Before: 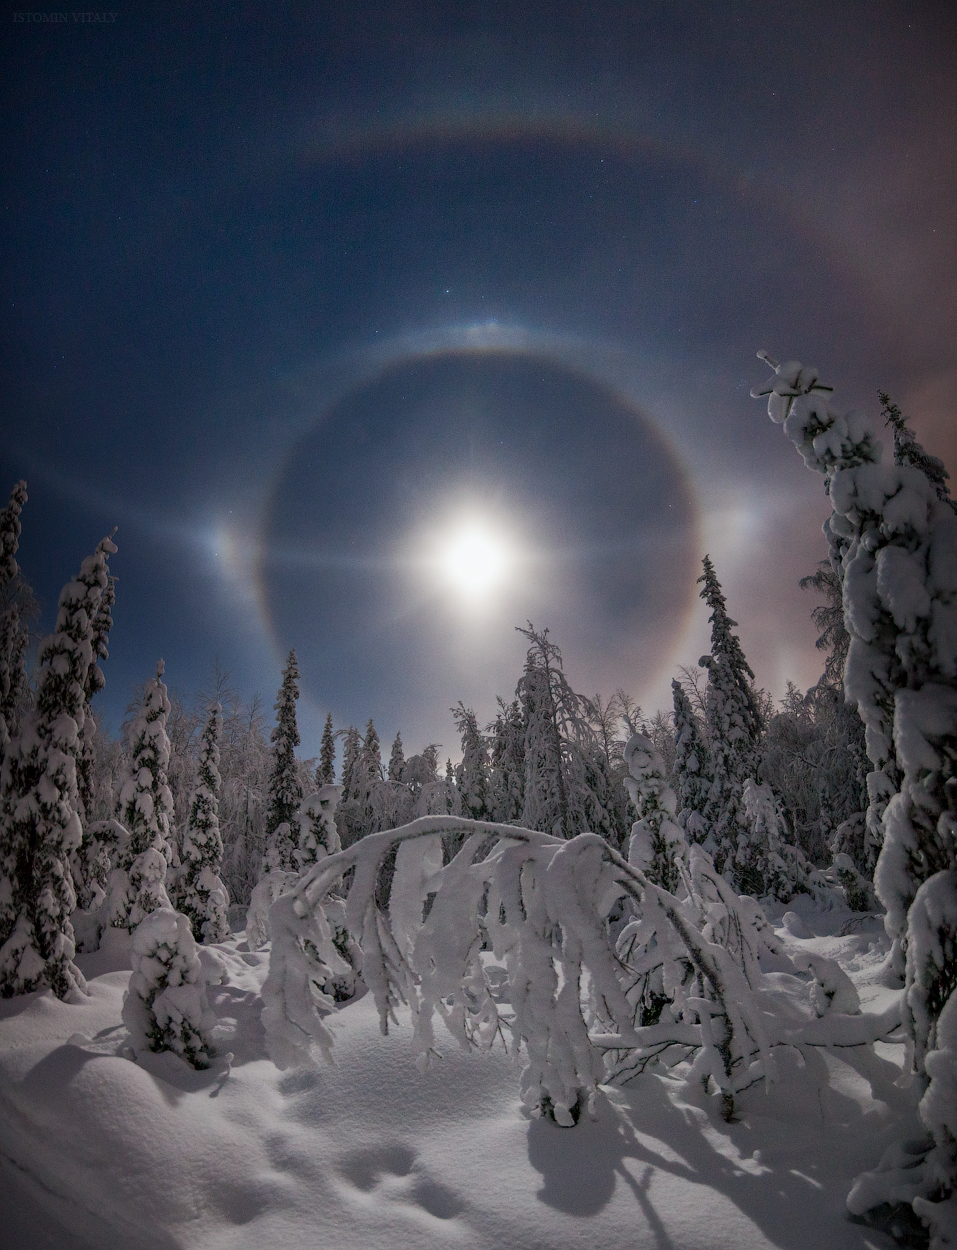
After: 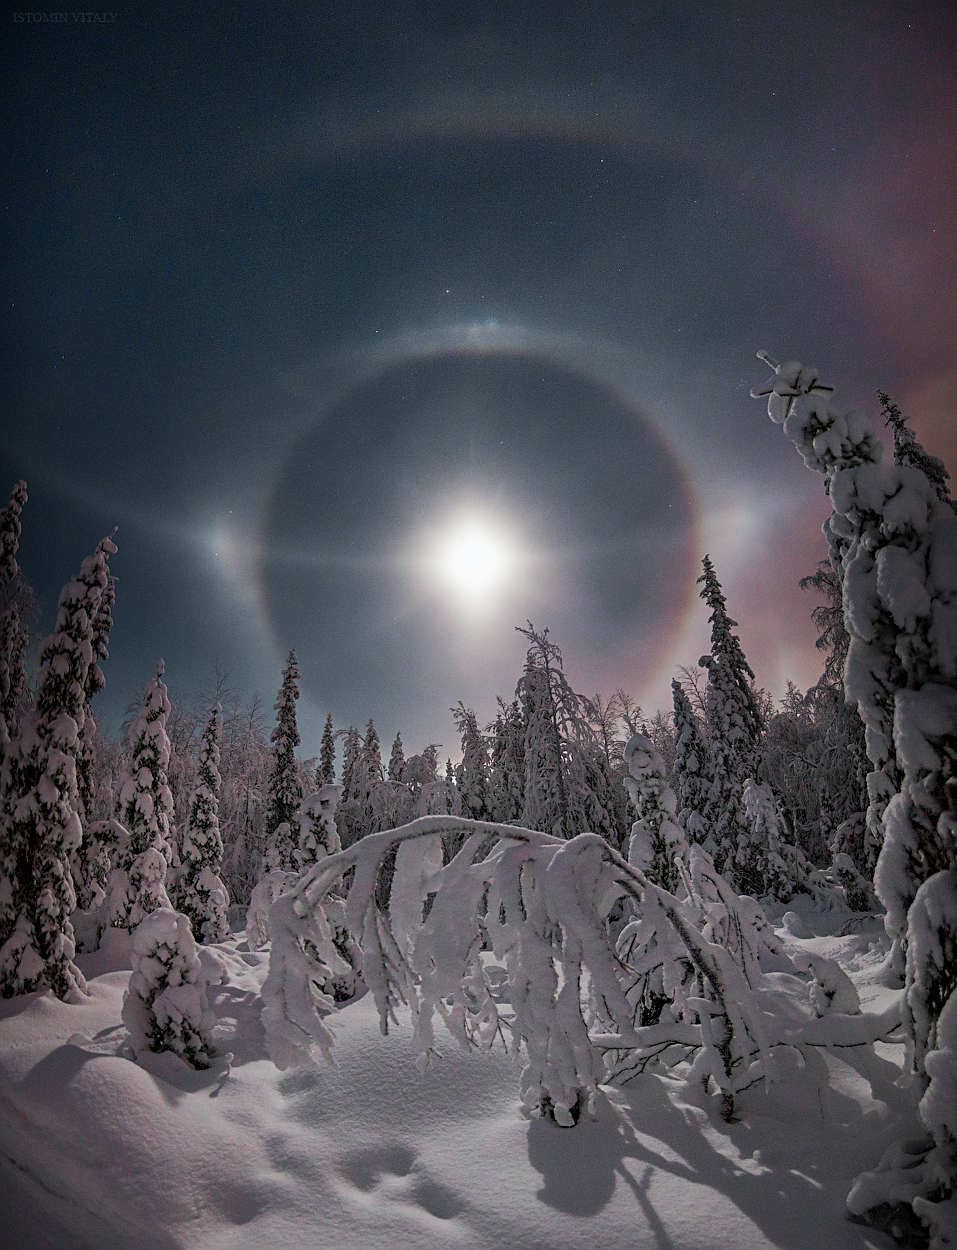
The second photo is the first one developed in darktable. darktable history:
sharpen: on, module defaults
color zones: curves: ch0 [(0.257, 0.558) (0.75, 0.565)]; ch1 [(0.004, 0.857) (0.14, 0.416) (0.257, 0.695) (0.442, 0.032) (0.736, 0.266) (0.891, 0.741)]; ch2 [(0, 0.623) (0.112, 0.436) (0.271, 0.474) (0.516, 0.64) (0.743, 0.286)]
